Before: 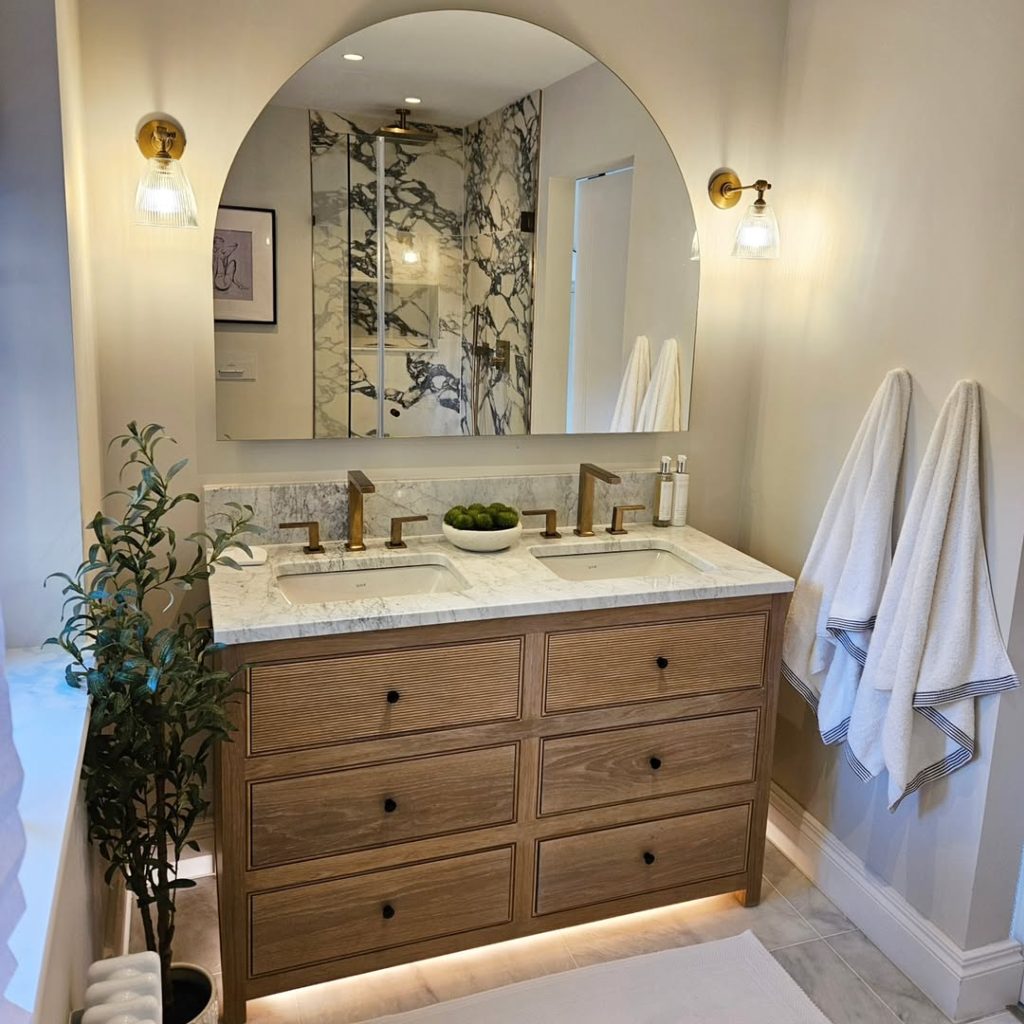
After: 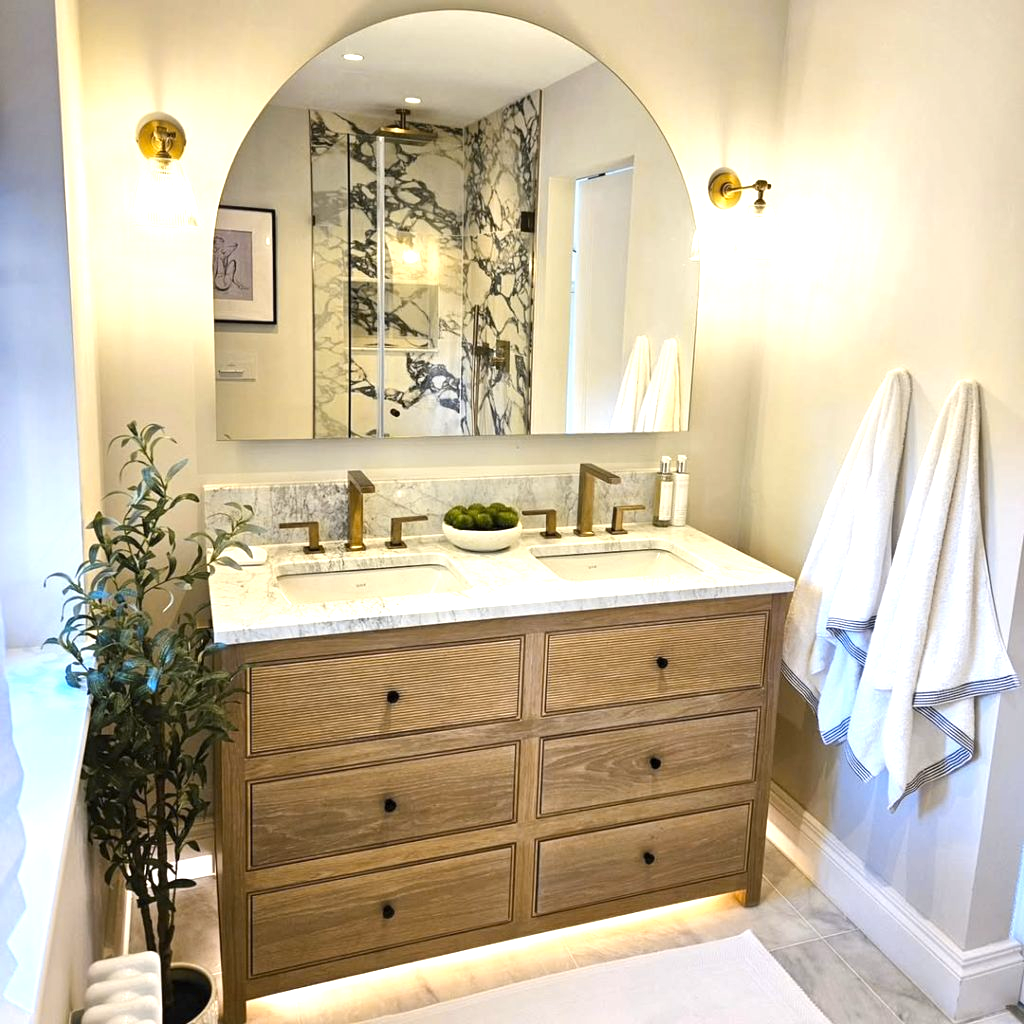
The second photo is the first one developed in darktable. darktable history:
exposure: exposure 1 EV, compensate highlight preservation false
color contrast: green-magenta contrast 0.8, blue-yellow contrast 1.1, unbound 0
